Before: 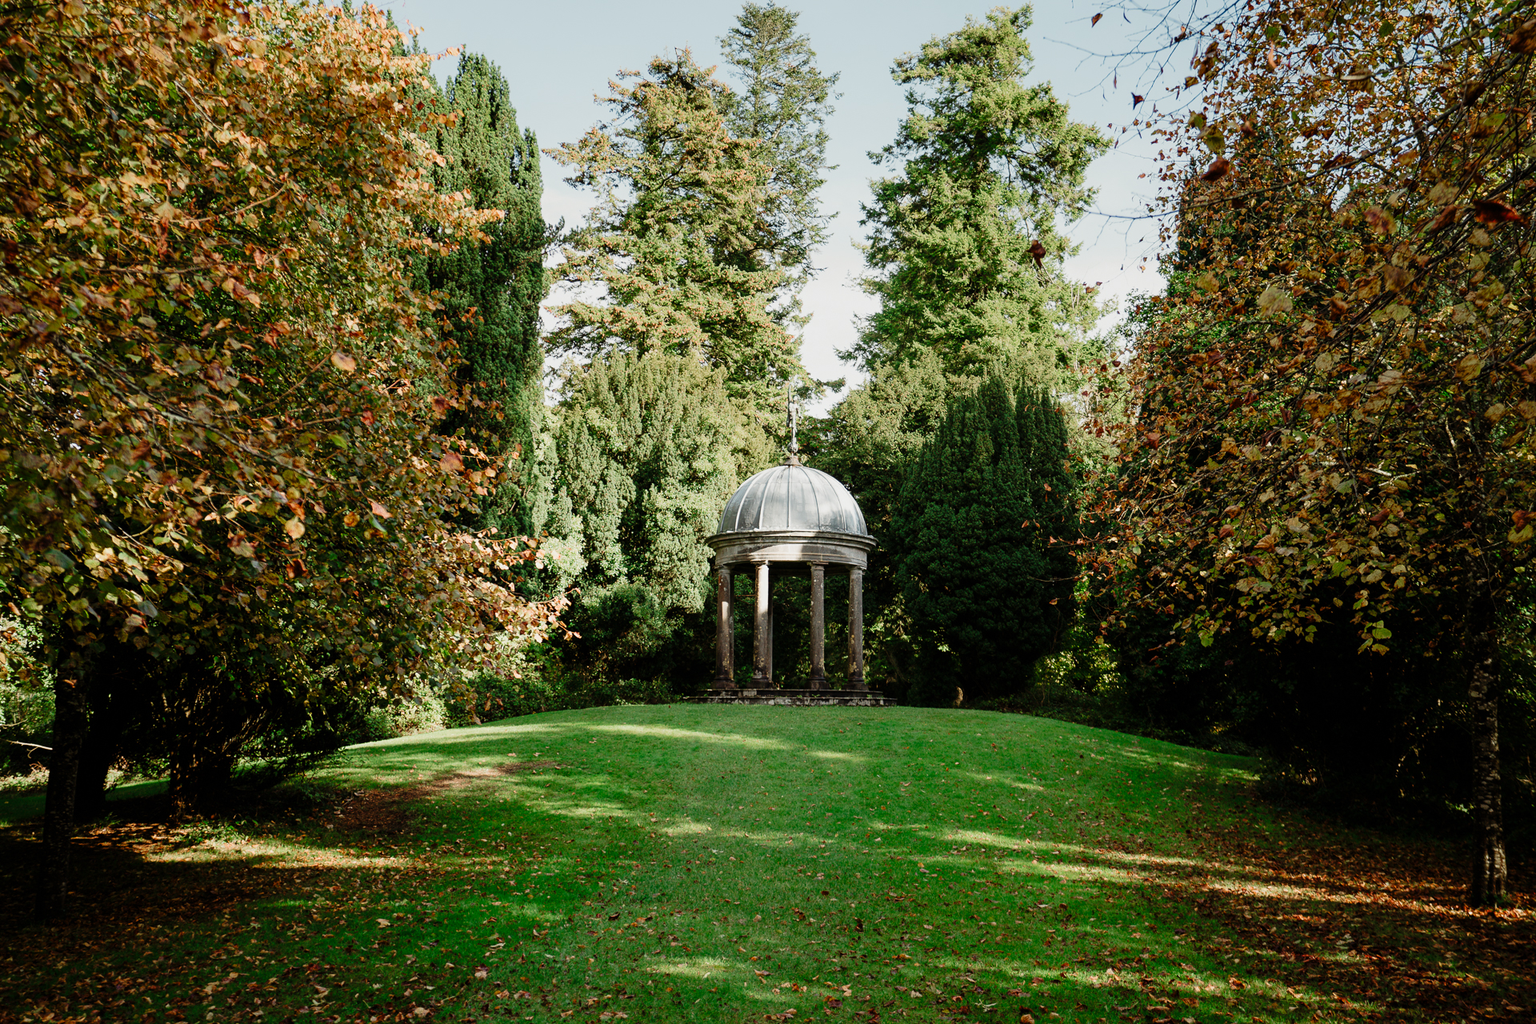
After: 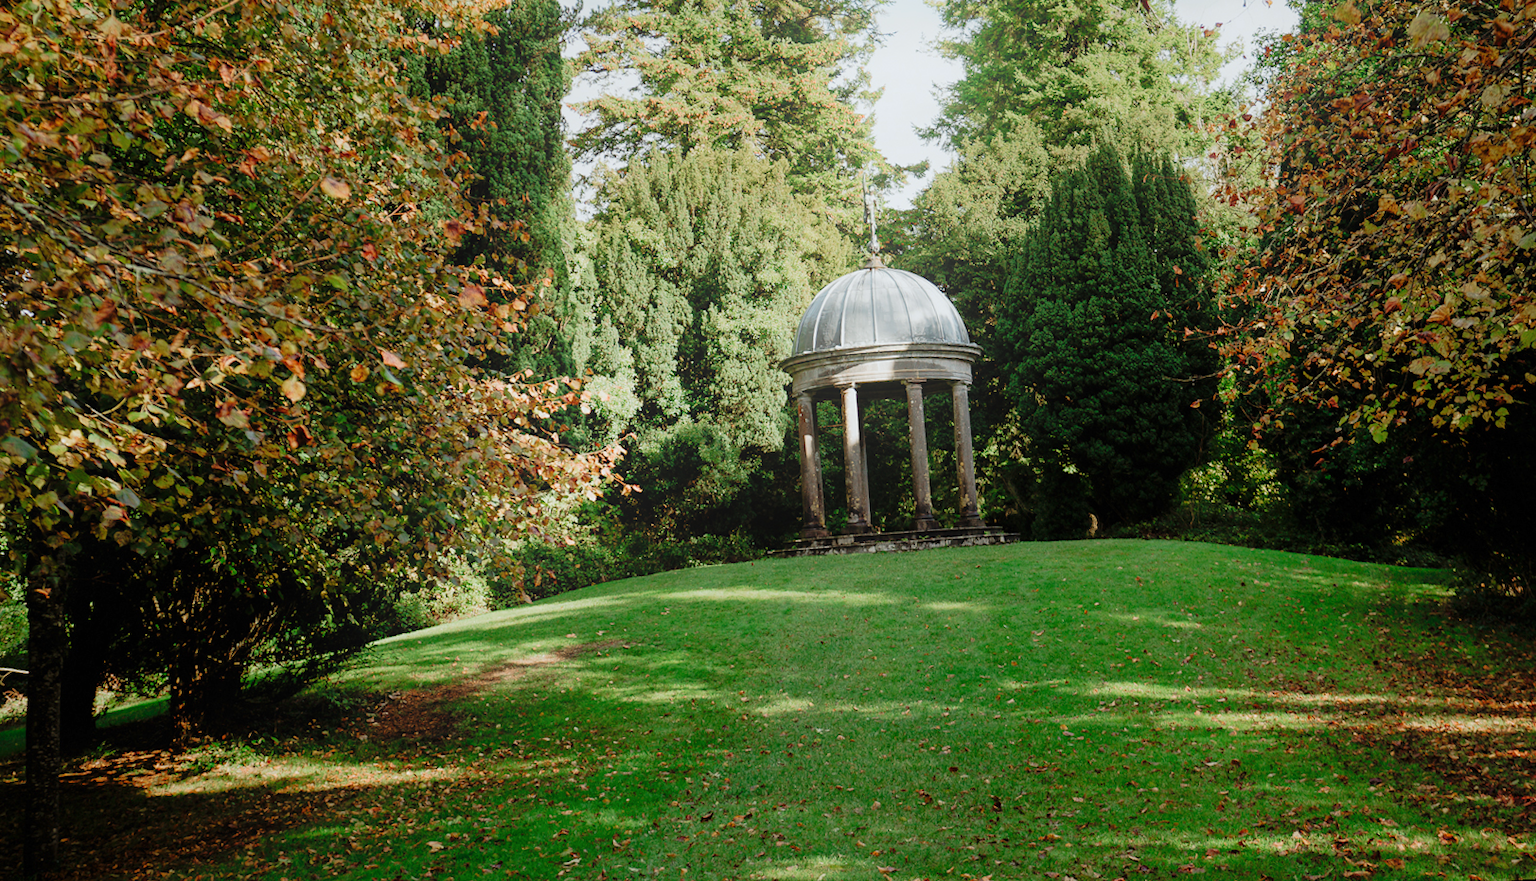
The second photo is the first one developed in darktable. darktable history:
white balance: red 0.982, blue 1.018
rotate and perspective: rotation -4.57°, crop left 0.054, crop right 0.944, crop top 0.087, crop bottom 0.914
crop: top 20.916%, right 9.437%, bottom 0.316%
bloom: on, module defaults
shadows and highlights: on, module defaults
